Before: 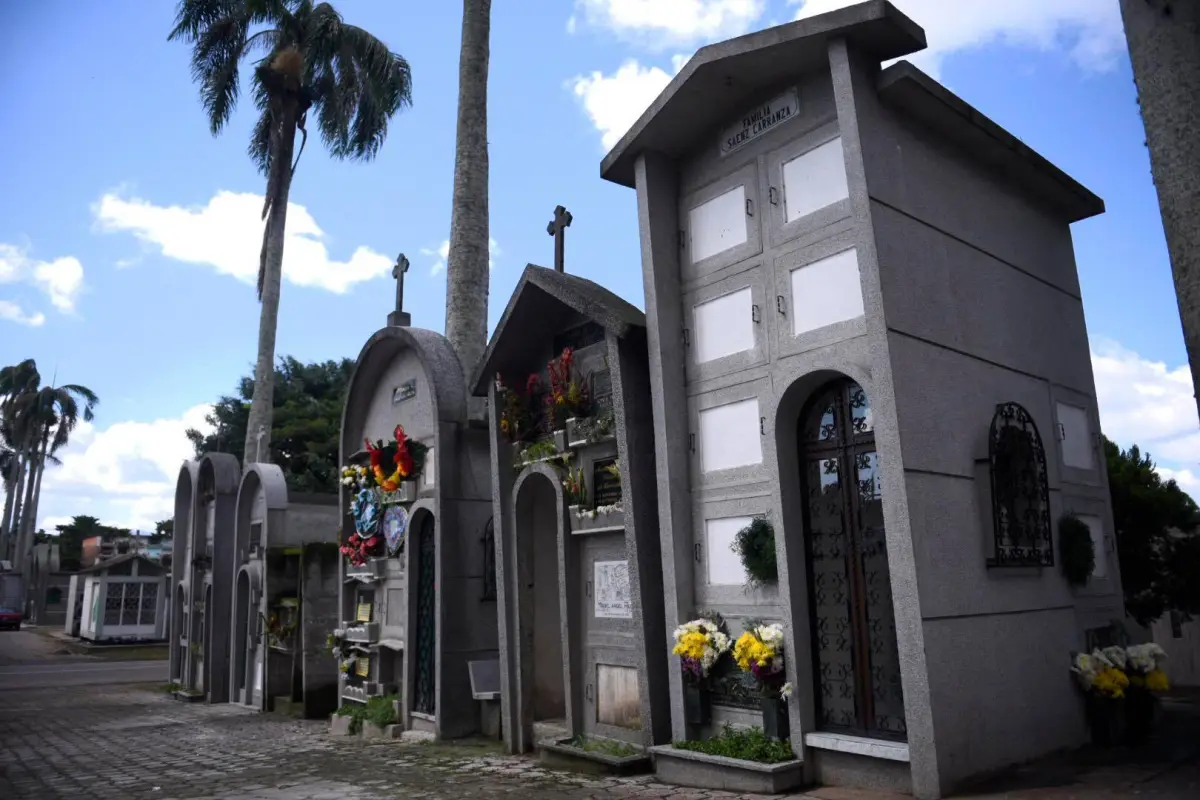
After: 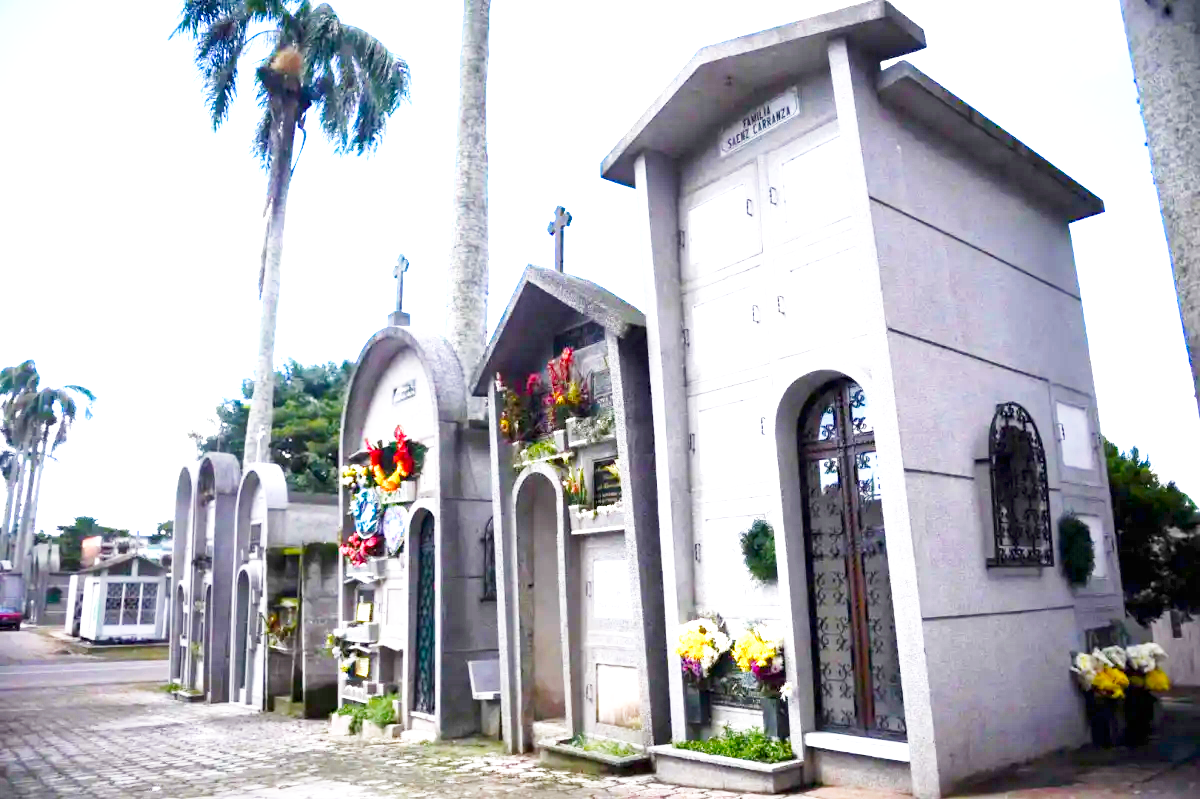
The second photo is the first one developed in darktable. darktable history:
exposure: exposure 2.213 EV, compensate highlight preservation false
crop: bottom 0.075%
base curve: curves: ch0 [(0, 0) (0.005, 0.002) (0.15, 0.3) (0.4, 0.7) (0.75, 0.95) (1, 1)], preserve colors none
color balance rgb: perceptual saturation grading › global saturation 15.597%, perceptual saturation grading › highlights -18.973%, perceptual saturation grading › shadows 19.815%, global vibrance 20%
